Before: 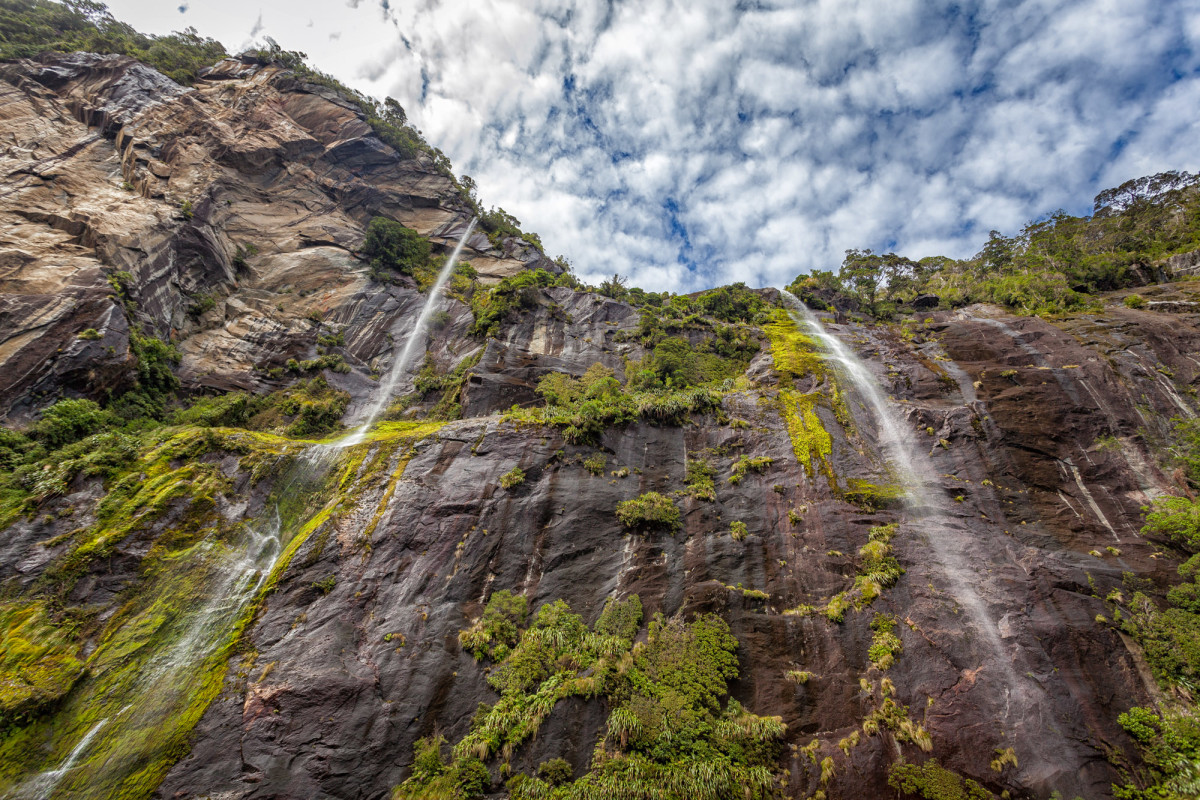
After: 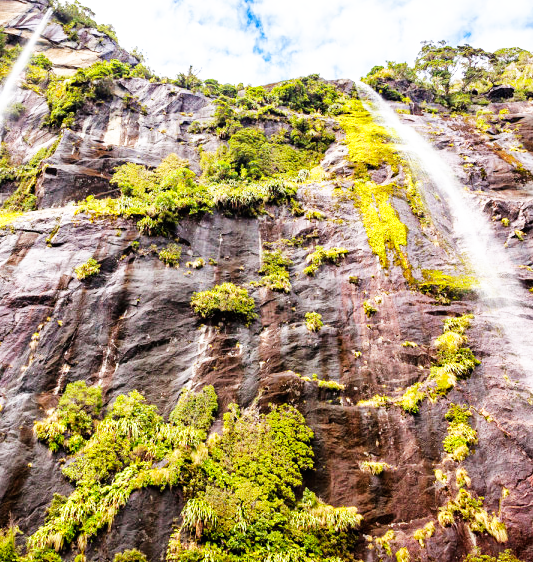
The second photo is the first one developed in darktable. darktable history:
white balance: red 1.009, blue 1.027
base curve: curves: ch0 [(0, 0) (0.007, 0.004) (0.027, 0.03) (0.046, 0.07) (0.207, 0.54) (0.442, 0.872) (0.673, 0.972) (1, 1)], preserve colors none
exposure: black level correction 0.001, exposure 0.5 EV, compensate exposure bias true, compensate highlight preservation false
crop: left 35.432%, top 26.233%, right 20.145%, bottom 3.432%
